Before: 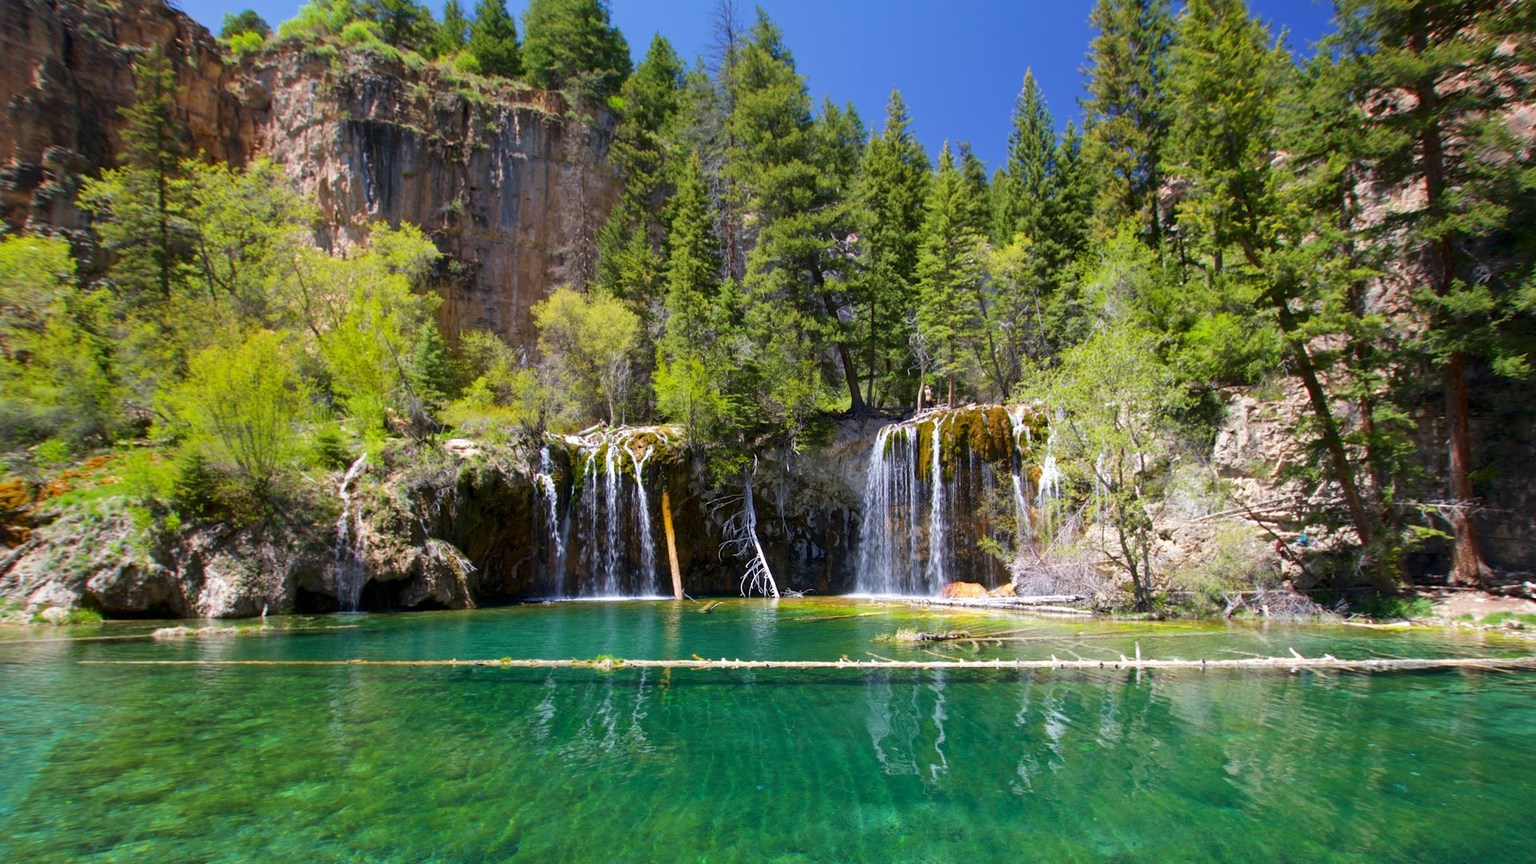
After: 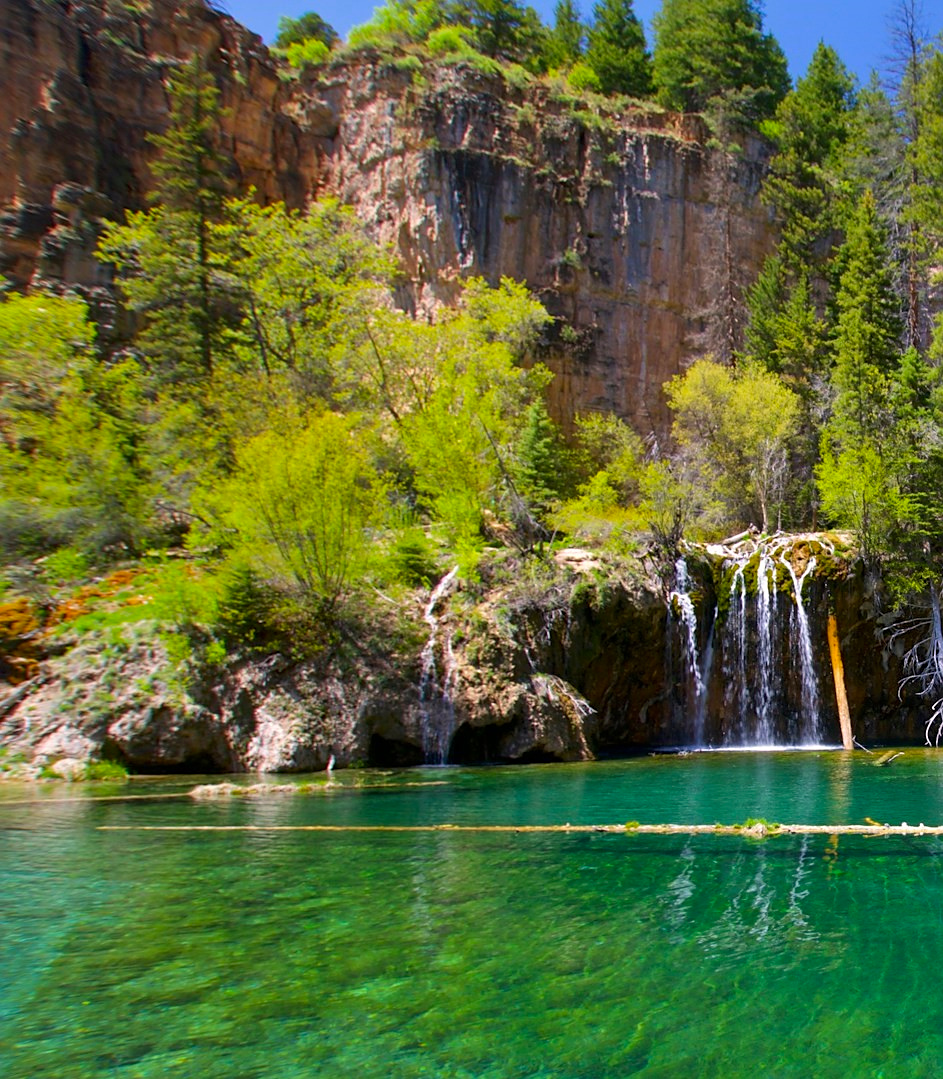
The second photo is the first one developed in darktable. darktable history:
crop and rotate: left 0%, top 0%, right 50.845%
color correction: highlights a* 3.22, highlights b* 1.93, saturation 1.19
sharpen: radius 1.864, amount 0.398, threshold 1.271
